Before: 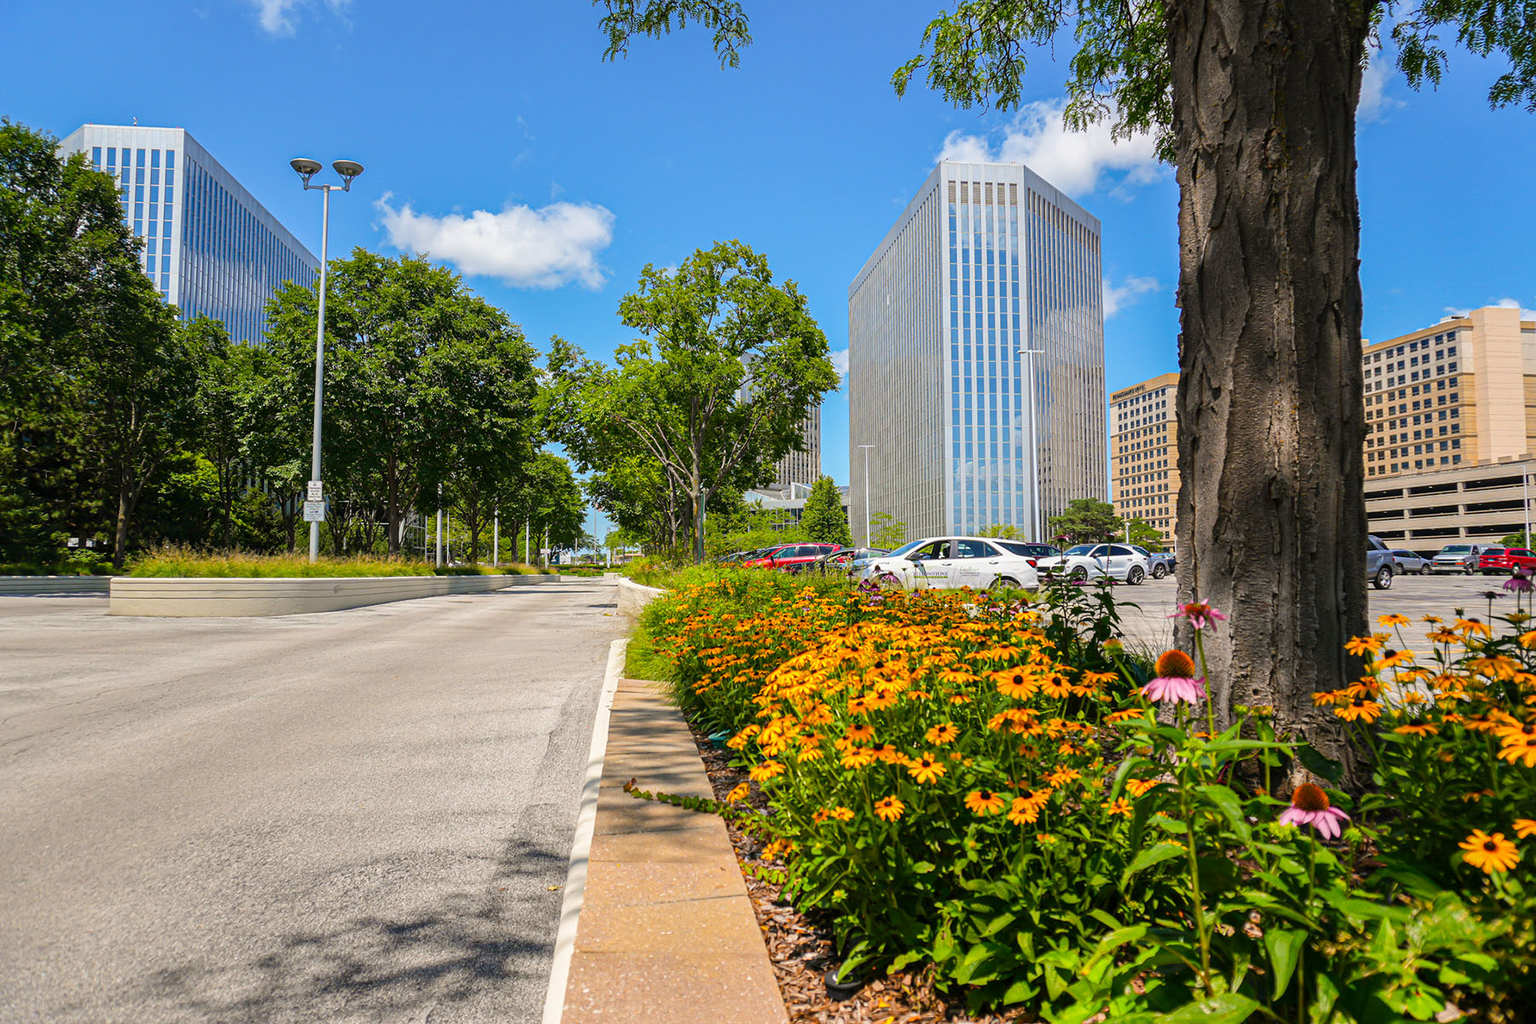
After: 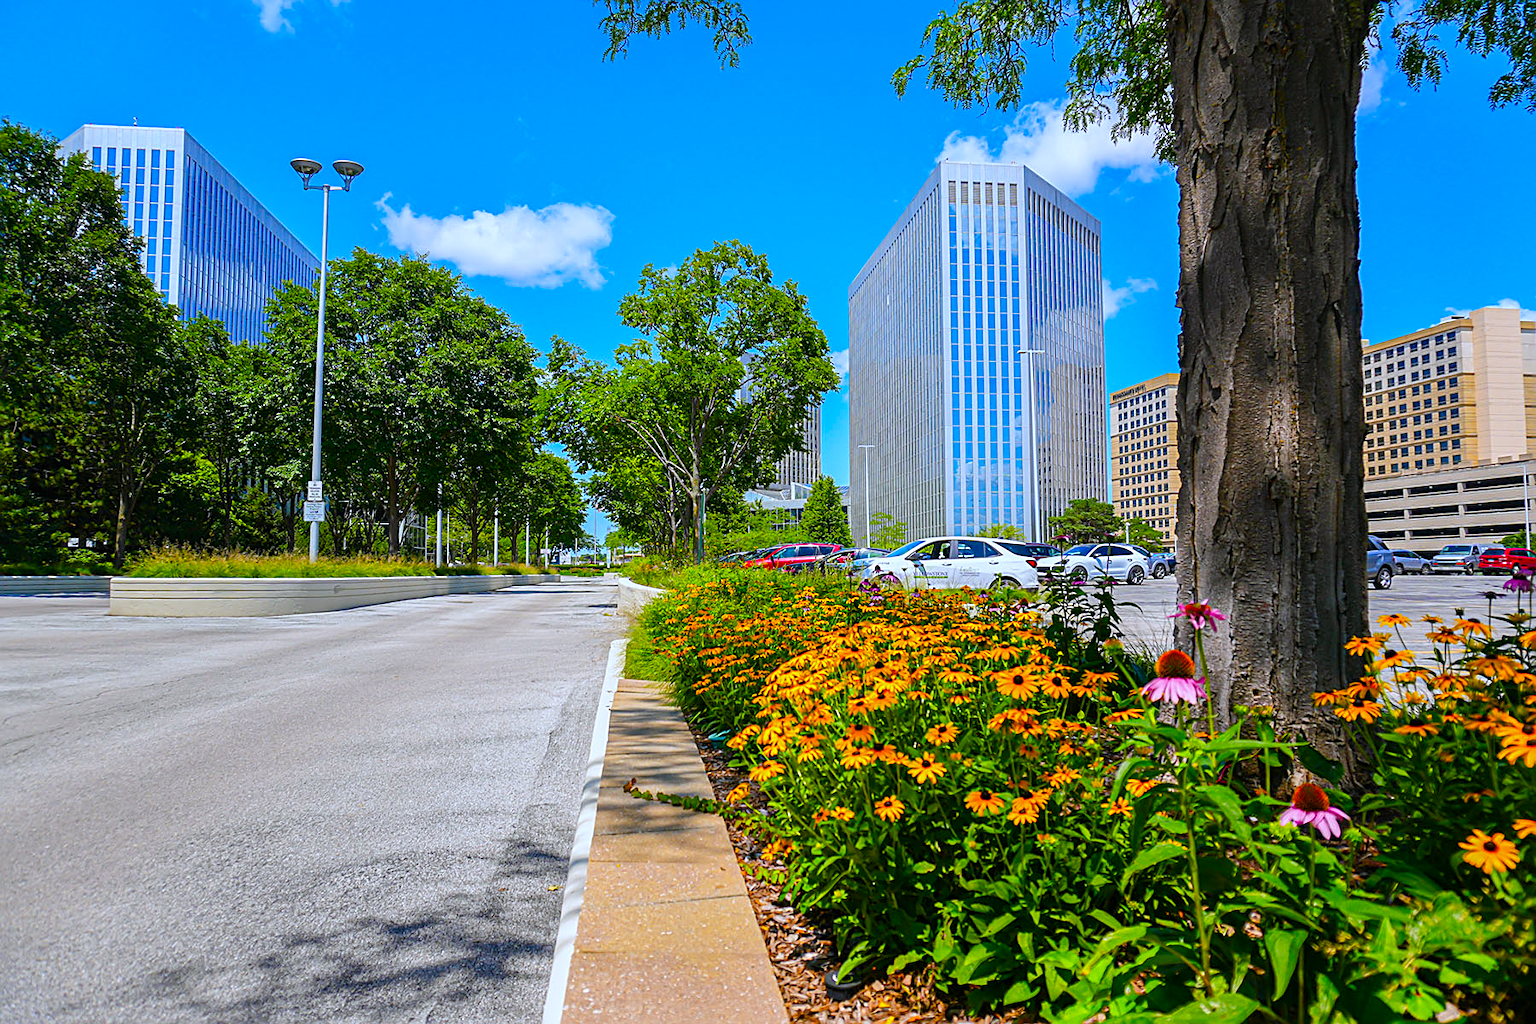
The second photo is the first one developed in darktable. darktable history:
color balance rgb: perceptual saturation grading › global saturation 20%, perceptual saturation grading › highlights -25%, perceptual saturation grading › shadows 25%
white balance: red 0.926, green 1.003, blue 1.133
color correction: saturation 1.32
sharpen: on, module defaults
